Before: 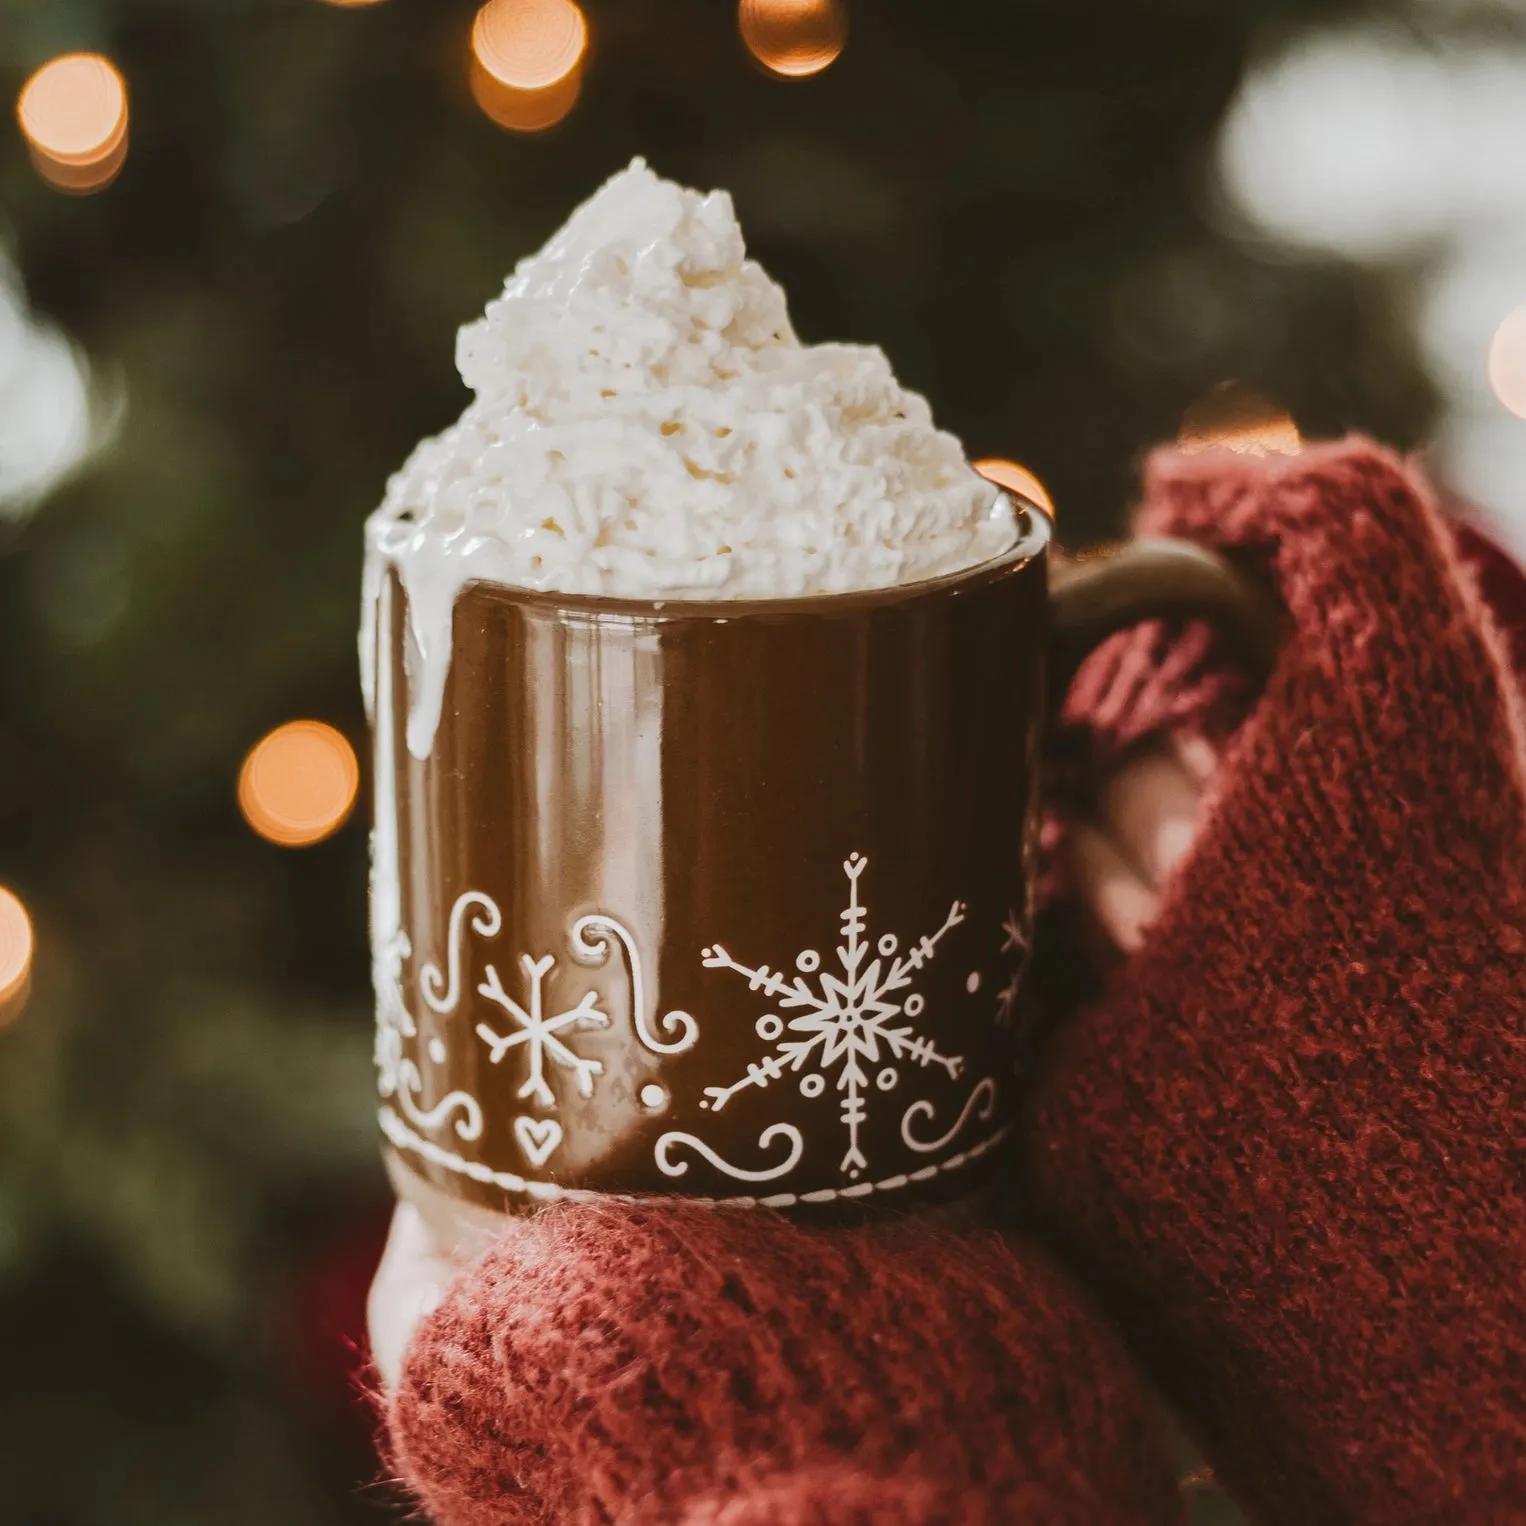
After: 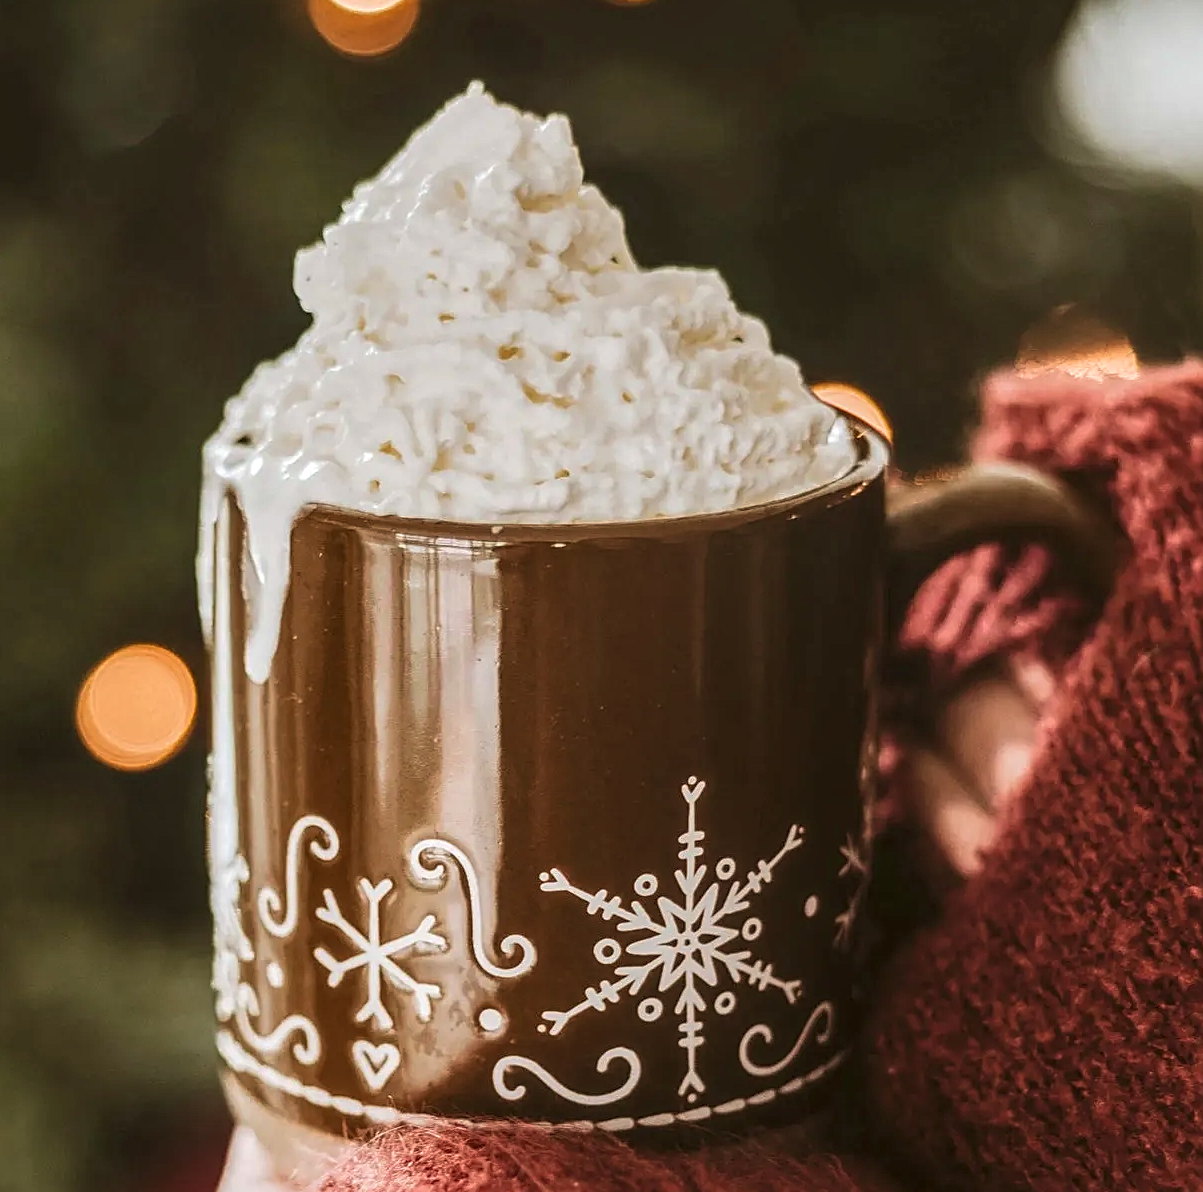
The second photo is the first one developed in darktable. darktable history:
crop and rotate: left 10.641%, top 4.989%, right 10.503%, bottom 16.88%
local contrast: highlights 61%, detail 143%, midtone range 0.423
sharpen: on, module defaults
velvia: on, module defaults
